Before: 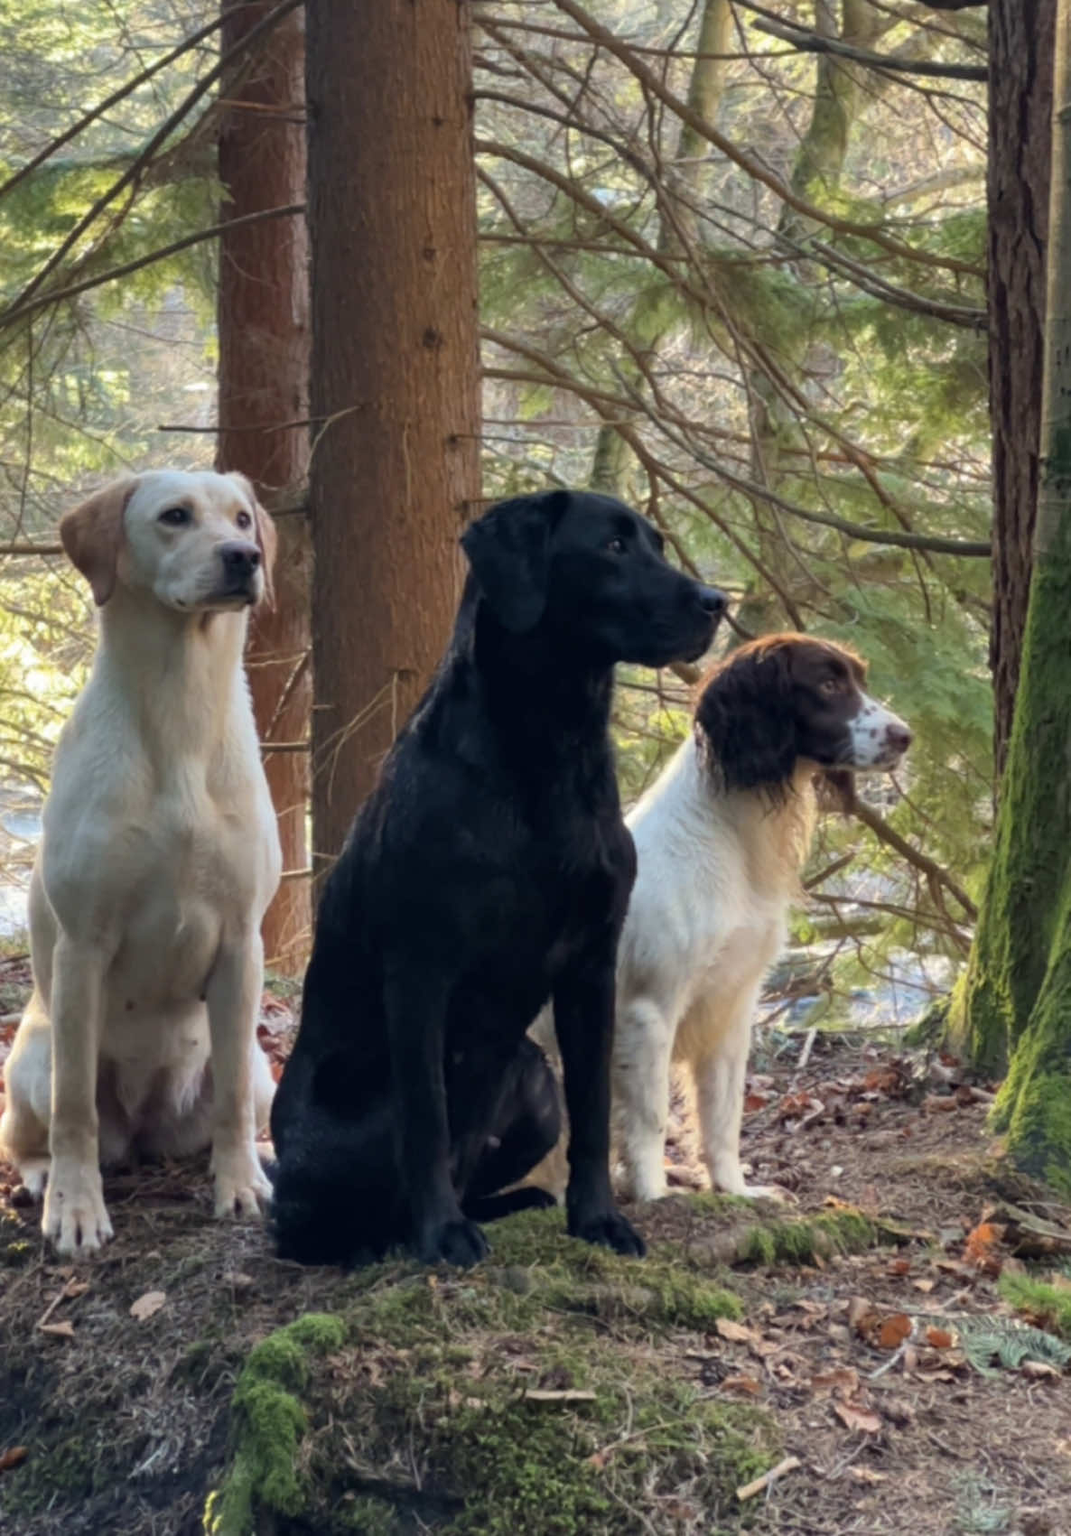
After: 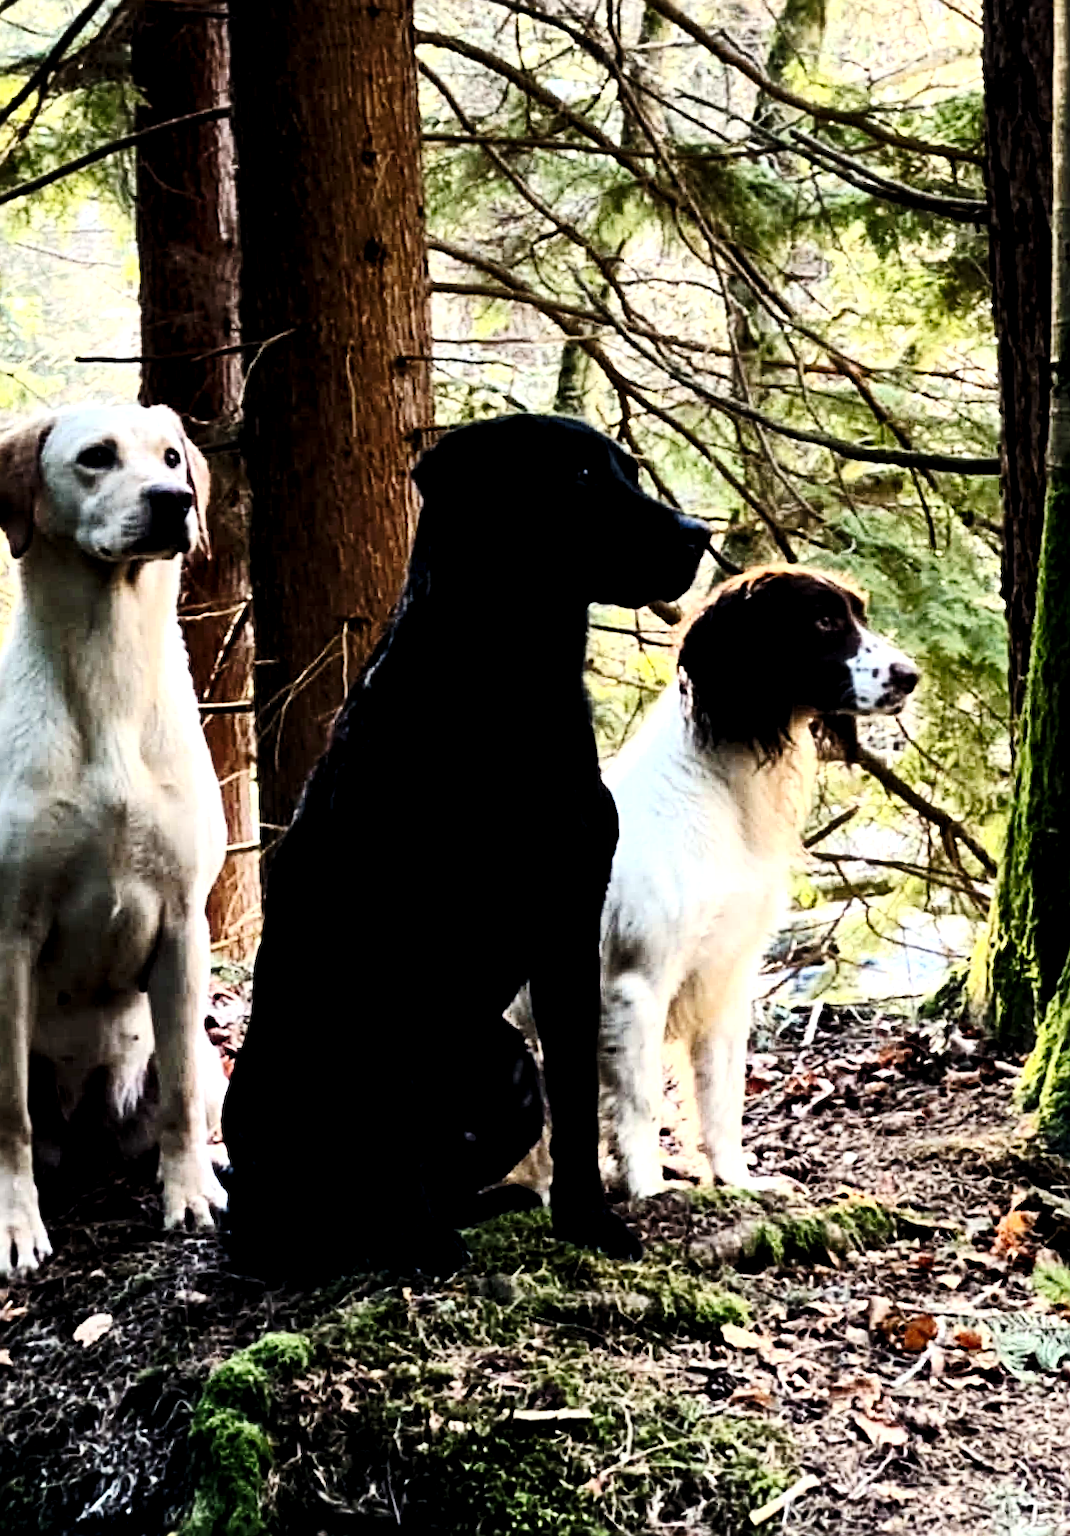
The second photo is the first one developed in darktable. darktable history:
local contrast: highlights 105%, shadows 98%, detail 132%, midtone range 0.2
sharpen: radius 2.578, amount 0.694
tone curve: curves: ch0 [(0.003, 0) (0.066, 0.023) (0.149, 0.094) (0.264, 0.238) (0.395, 0.421) (0.517, 0.56) (0.688, 0.743) (0.813, 0.846) (1, 1)]; ch1 [(0, 0) (0.164, 0.115) (0.337, 0.332) (0.39, 0.398) (0.464, 0.461) (0.501, 0.5) (0.507, 0.503) (0.534, 0.537) (0.577, 0.59) (0.652, 0.681) (0.733, 0.749) (0.811, 0.796) (1, 1)]; ch2 [(0, 0) (0.337, 0.382) (0.464, 0.476) (0.501, 0.502) (0.527, 0.54) (0.551, 0.565) (0.6, 0.59) (0.687, 0.675) (1, 1)], preserve colors none
contrast brightness saturation: contrast 0.403, brightness 0.042, saturation 0.262
crop and rotate: angle 1.73°, left 5.701%, top 5.681%
levels: black 0.041%, levels [0.026, 0.507, 0.987]
tone equalizer: -8 EV -0.767 EV, -7 EV -0.688 EV, -6 EV -0.607 EV, -5 EV -0.364 EV, -3 EV 0.38 EV, -2 EV 0.6 EV, -1 EV 0.674 EV, +0 EV 0.747 EV, edges refinement/feathering 500, mask exposure compensation -1.57 EV, preserve details no
exposure: exposure -0.07 EV, compensate exposure bias true, compensate highlight preservation false
